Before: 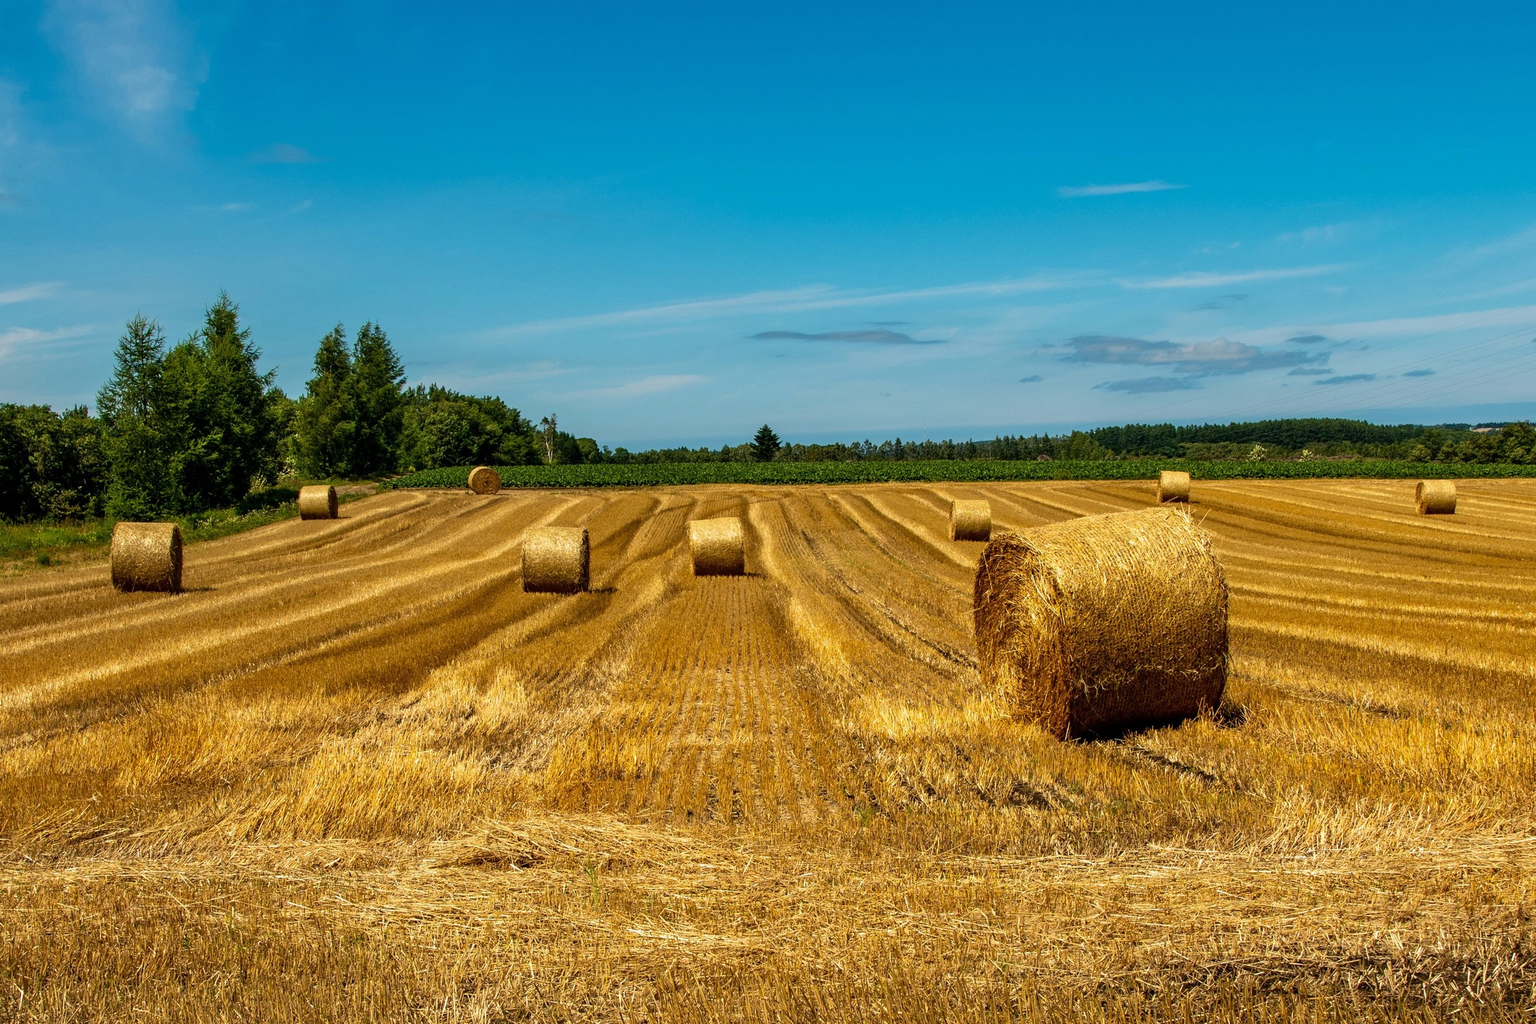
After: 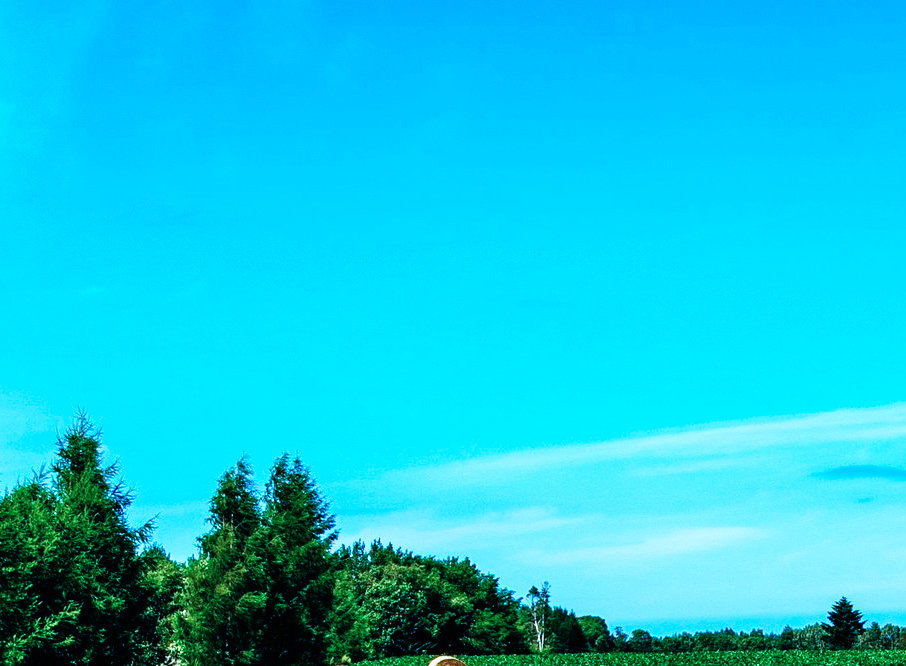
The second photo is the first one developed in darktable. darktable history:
base curve: curves: ch0 [(0, 0) (0.007, 0.004) (0.027, 0.03) (0.046, 0.07) (0.207, 0.54) (0.442, 0.872) (0.673, 0.972) (1, 1)], preserve colors none
crop and rotate: left 10.817%, top 0.062%, right 47.194%, bottom 53.626%
color calibration: illuminant as shot in camera, x 0.442, y 0.413, temperature 2903.13 K
